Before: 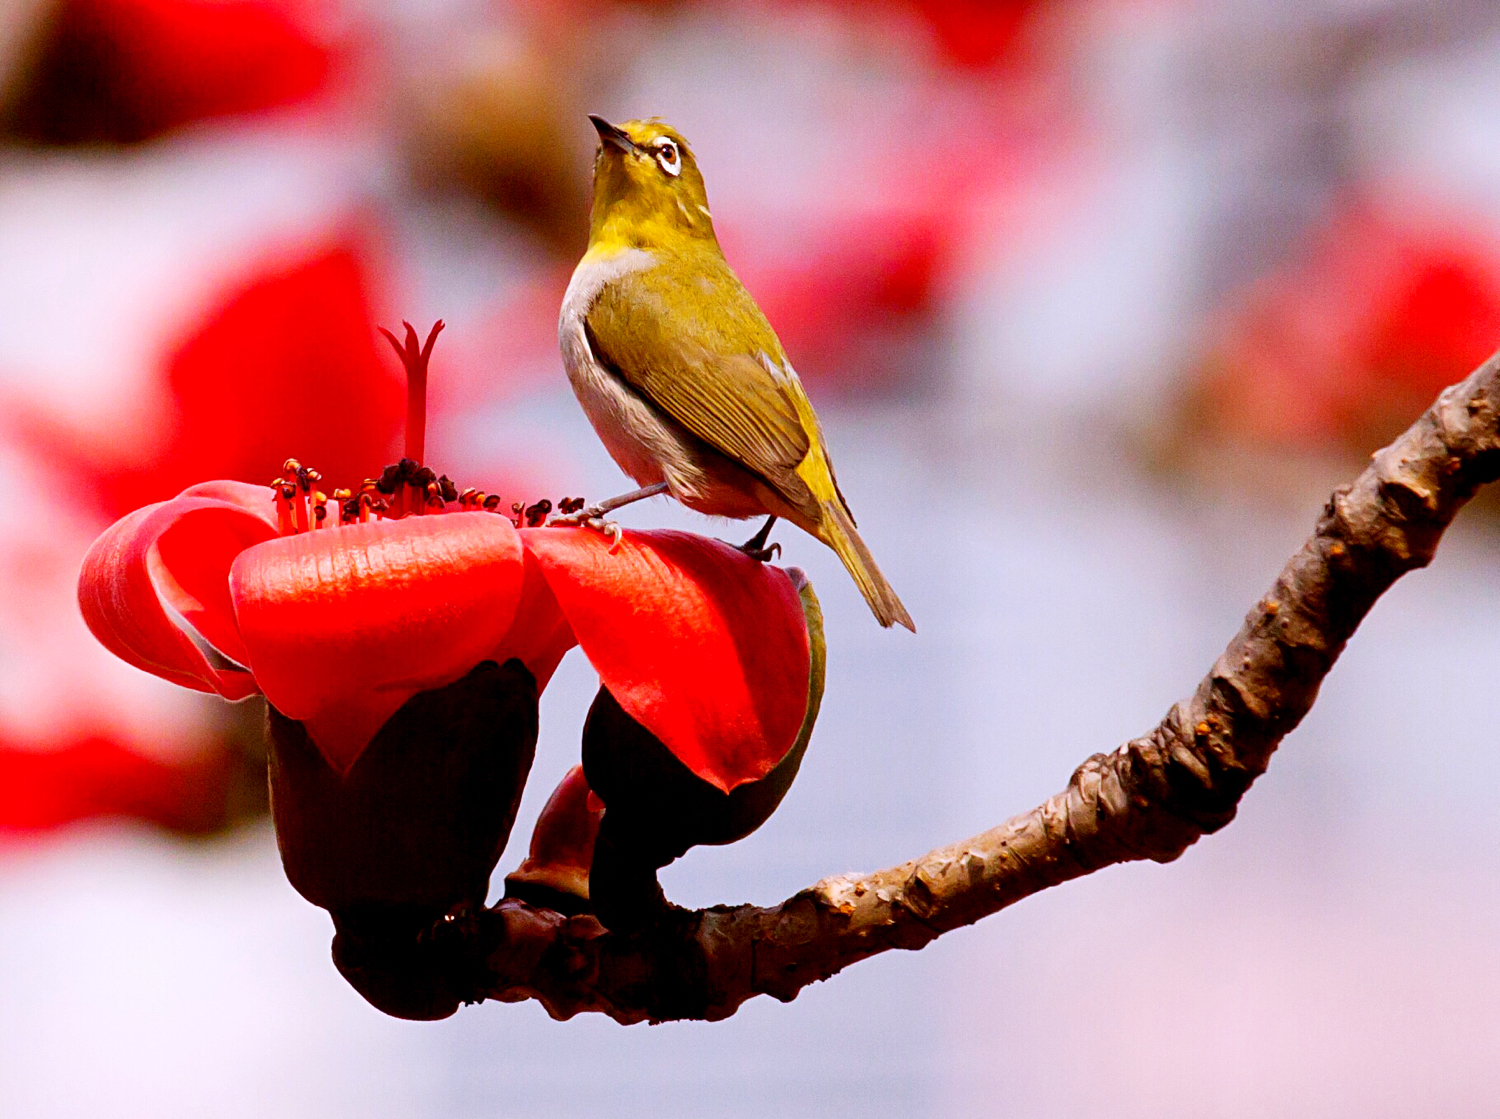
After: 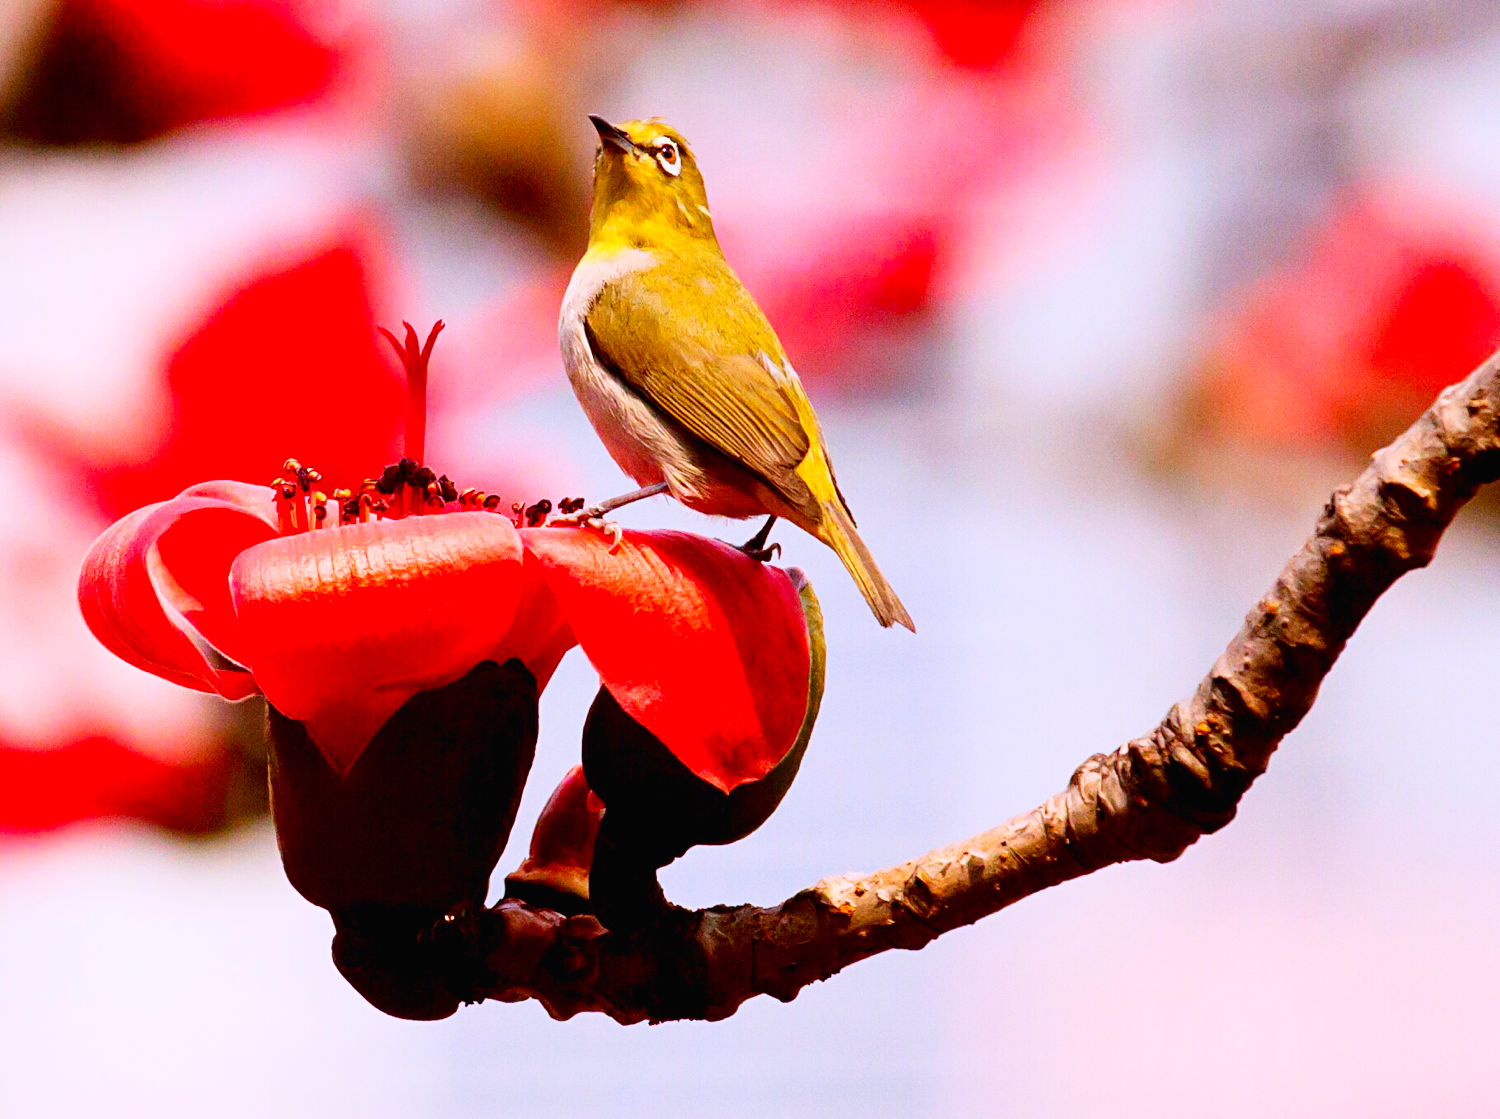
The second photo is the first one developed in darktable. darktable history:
tone curve: curves: ch0 [(0, 0.012) (0.093, 0.11) (0.345, 0.425) (0.457, 0.562) (0.628, 0.738) (0.839, 0.909) (0.998, 0.978)]; ch1 [(0, 0) (0.437, 0.408) (0.472, 0.47) (0.502, 0.497) (0.527, 0.523) (0.568, 0.577) (0.62, 0.66) (0.669, 0.748) (0.859, 0.899) (1, 1)]; ch2 [(0, 0) (0.33, 0.301) (0.421, 0.443) (0.473, 0.498) (0.509, 0.502) (0.535, 0.545) (0.549, 0.576) (0.644, 0.703) (1, 1)], color space Lab, linked channels, preserve colors none
